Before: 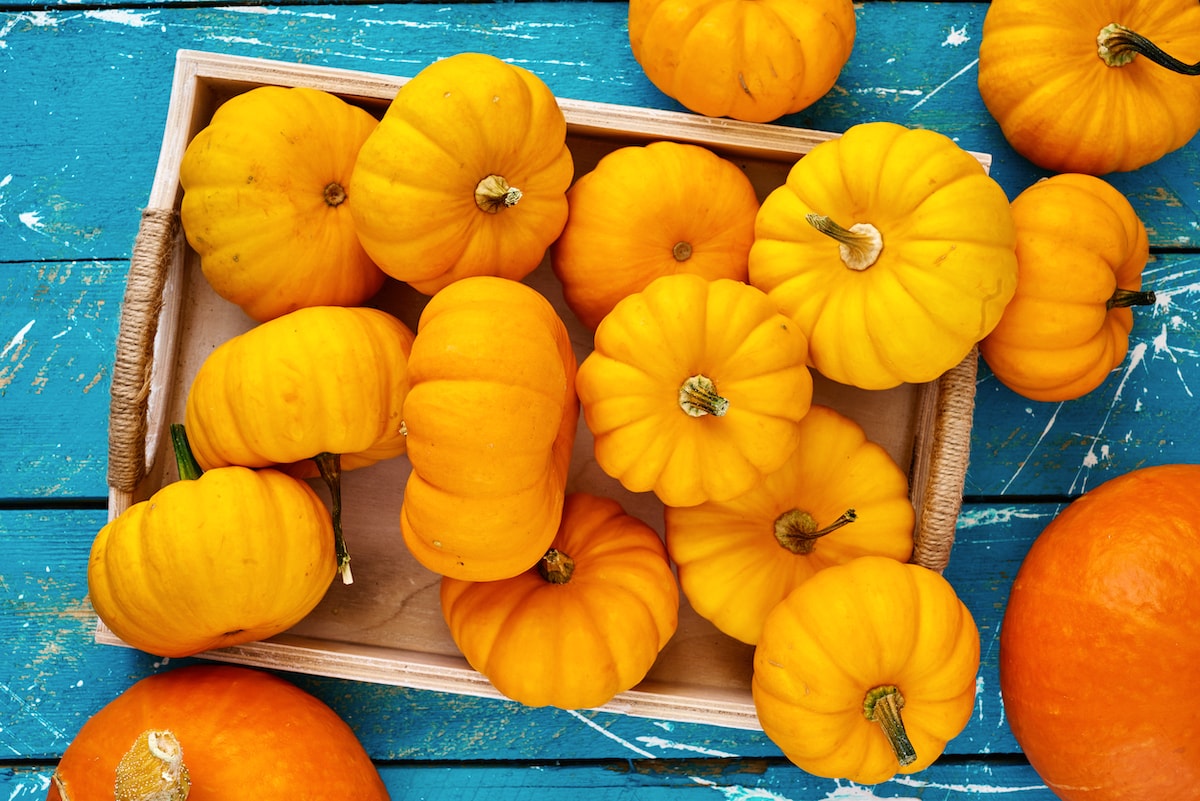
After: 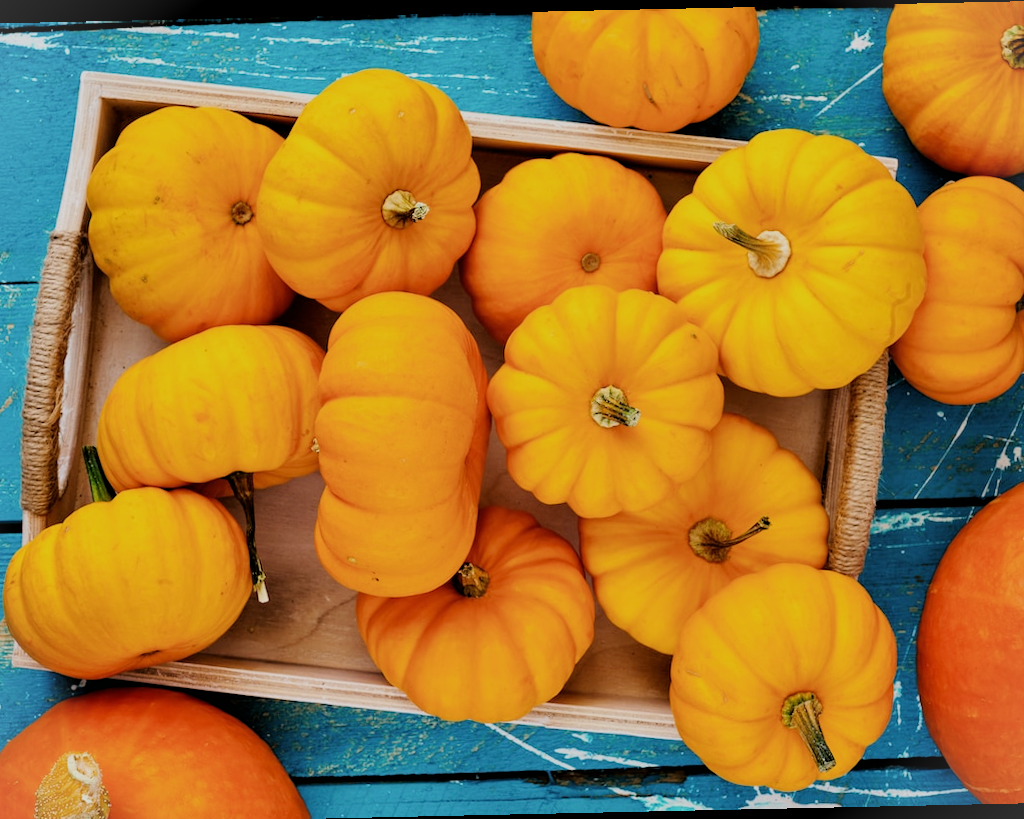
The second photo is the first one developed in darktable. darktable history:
crop: left 8.026%, right 7.374%
vignetting: fall-off start 100%, brightness 0.05, saturation 0
rotate and perspective: rotation -1.24°, automatic cropping off
filmic rgb: black relative exposure -4.88 EV, hardness 2.82
